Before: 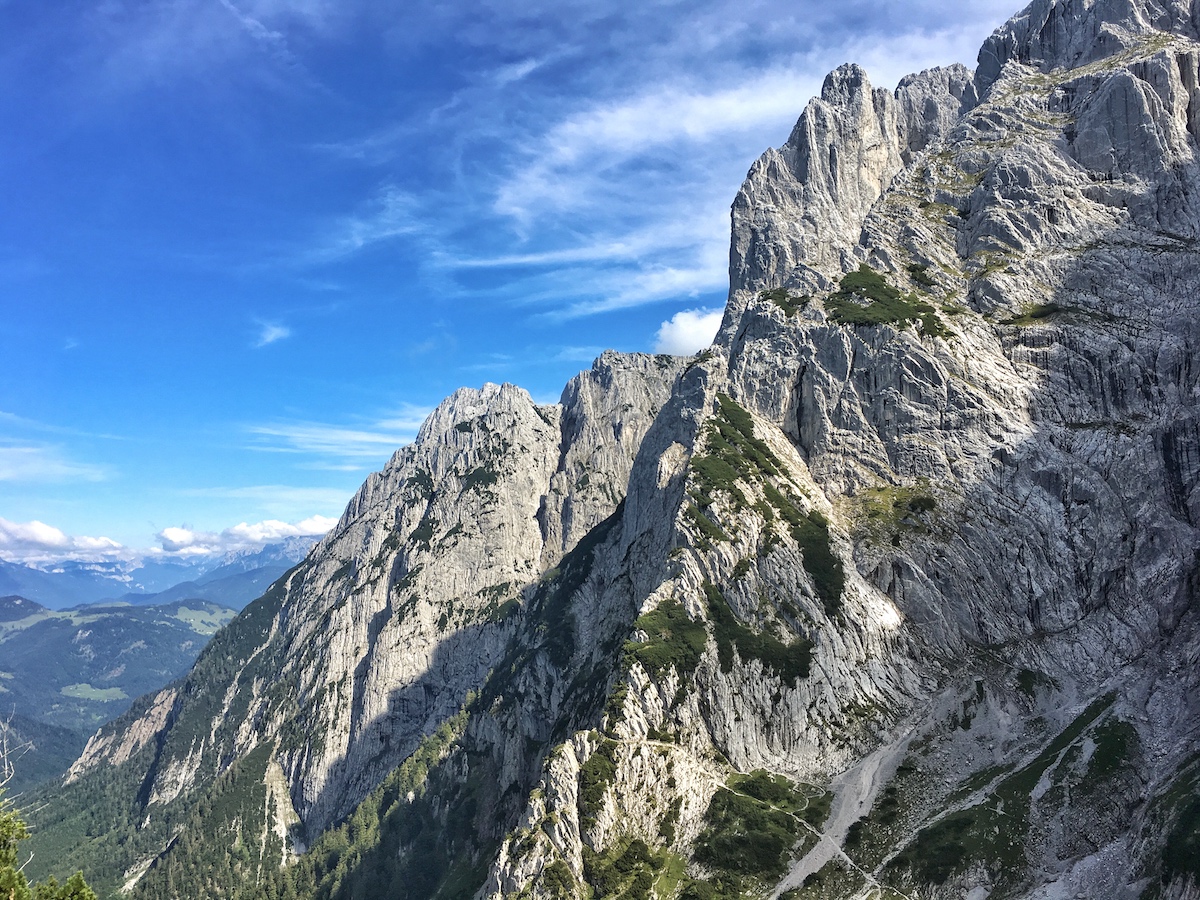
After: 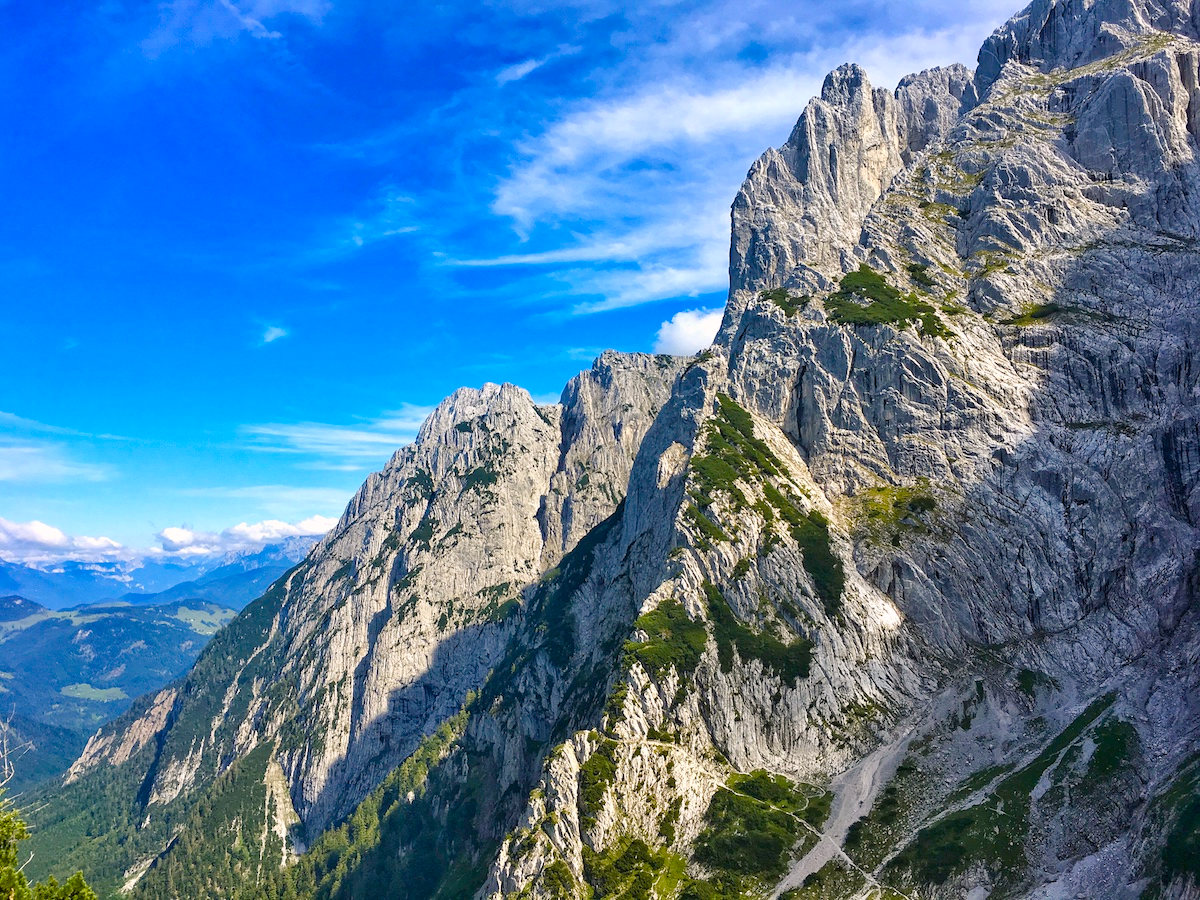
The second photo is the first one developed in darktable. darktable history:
color balance rgb: highlights gain › chroma 0.878%, highlights gain › hue 27.75°, perceptual saturation grading › global saturation 19.631%, perceptual saturation grading › highlights -25.502%, perceptual saturation grading › shadows 49.599%, global vibrance 50.692%
